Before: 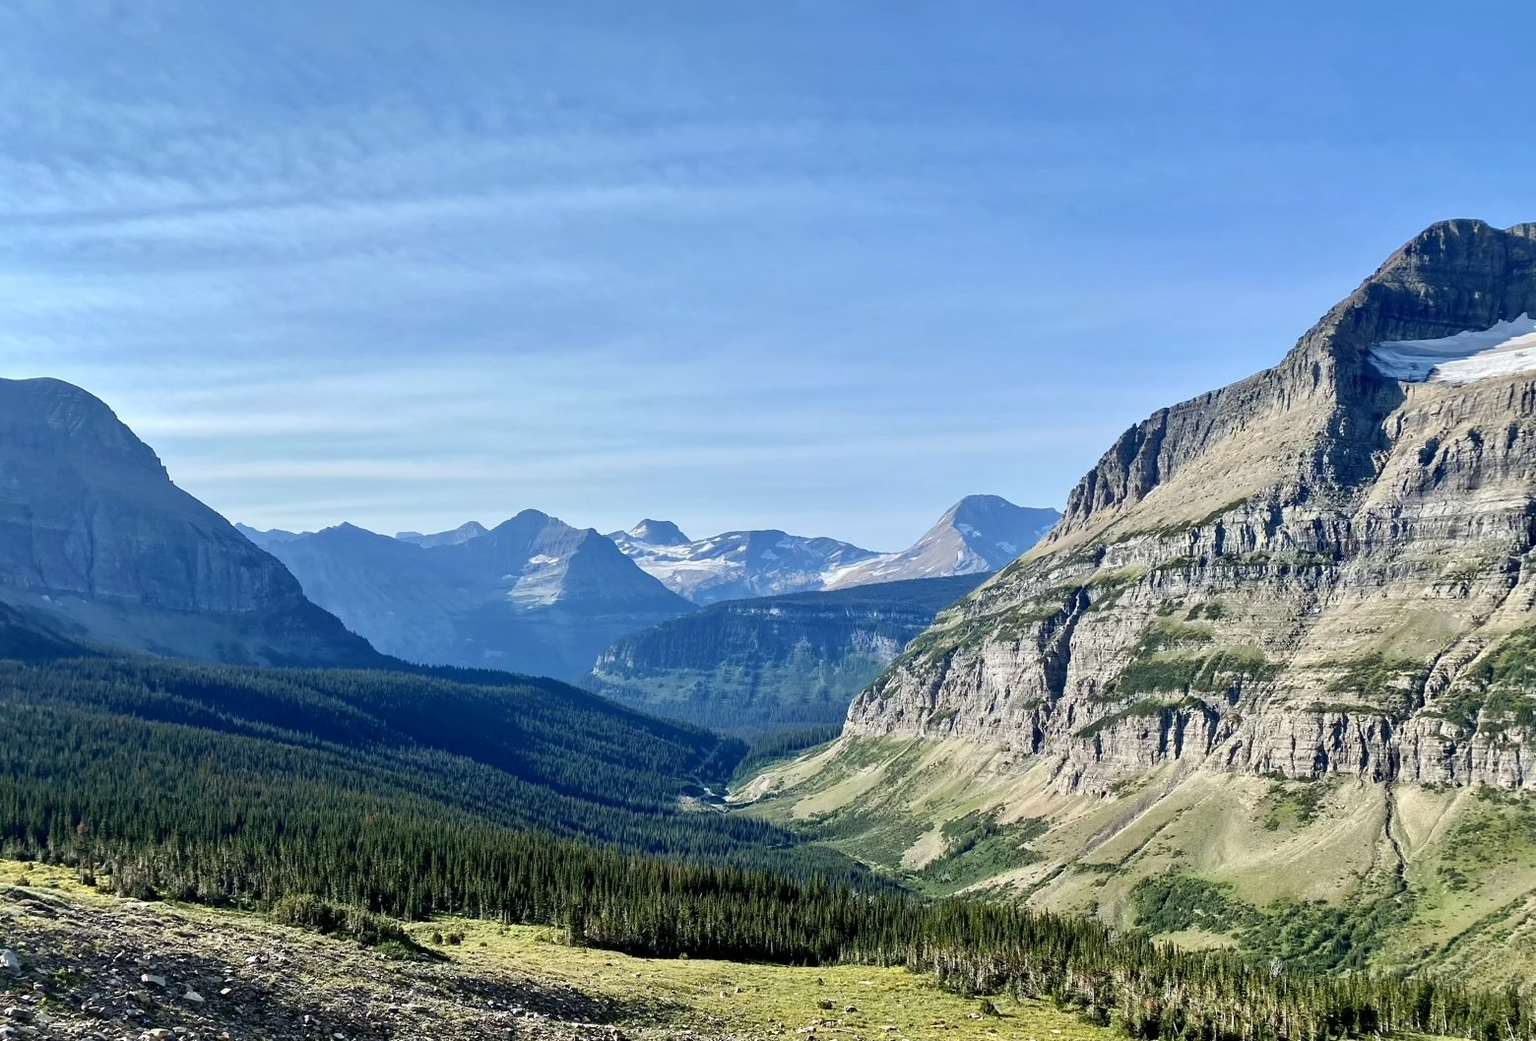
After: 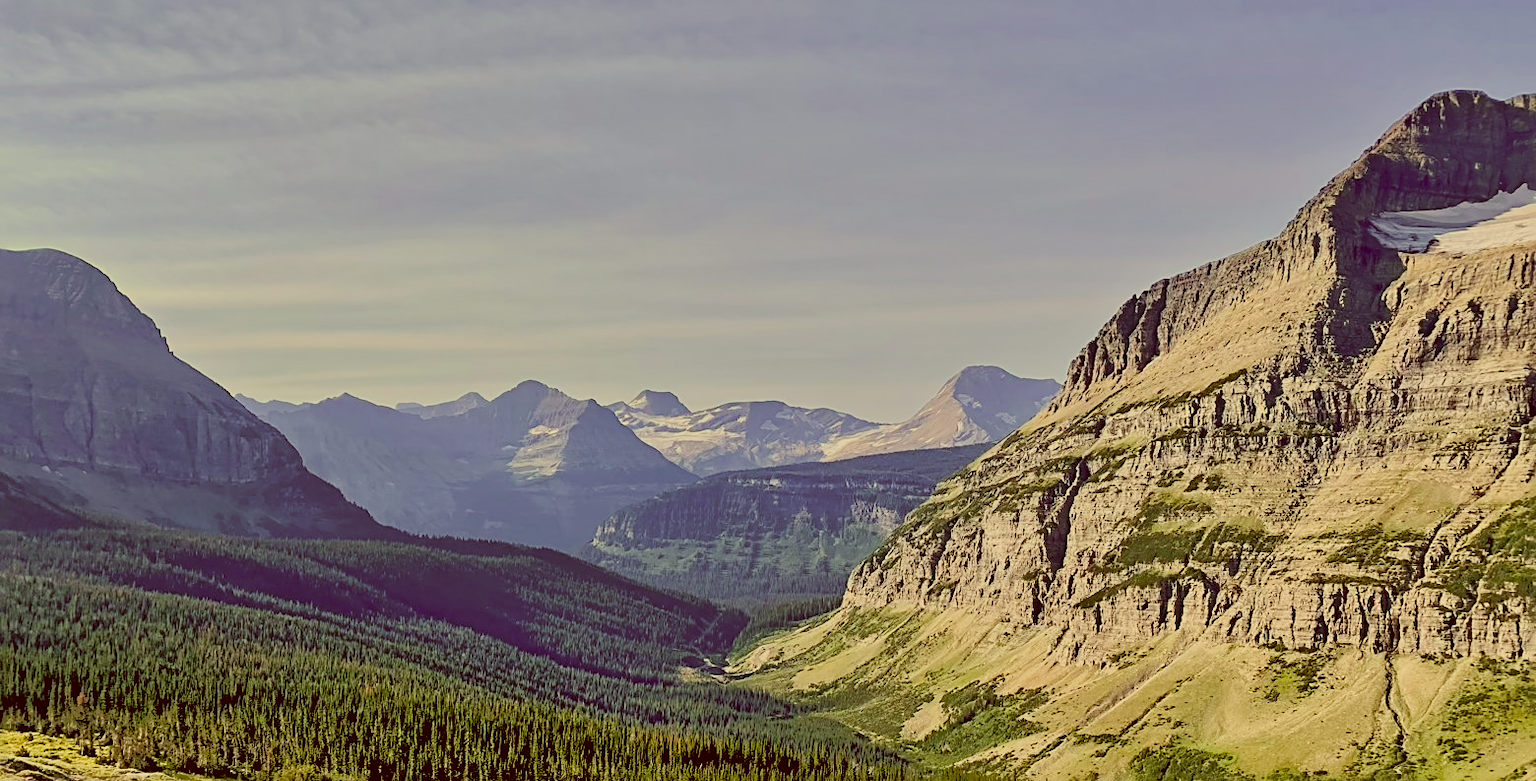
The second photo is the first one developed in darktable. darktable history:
contrast brightness saturation: contrast -0.017, brightness -0.007, saturation 0.033
filmic rgb: black relative exposure -6.93 EV, white relative exposure 5.58 EV, hardness 2.86, iterations of high-quality reconstruction 10
crop and rotate: top 12.447%, bottom 12.369%
color correction: highlights a* 1.17, highlights b* 24.06, shadows a* 16.23, shadows b* 24.14
sharpen: radius 2.77
tone equalizer: -8 EV -0.504 EV, -7 EV -0.301 EV, -6 EV -0.072 EV, -5 EV 0.449 EV, -4 EV 0.986 EV, -3 EV 0.792 EV, -2 EV -0.006 EV, -1 EV 0.143 EV, +0 EV -0.02 EV
